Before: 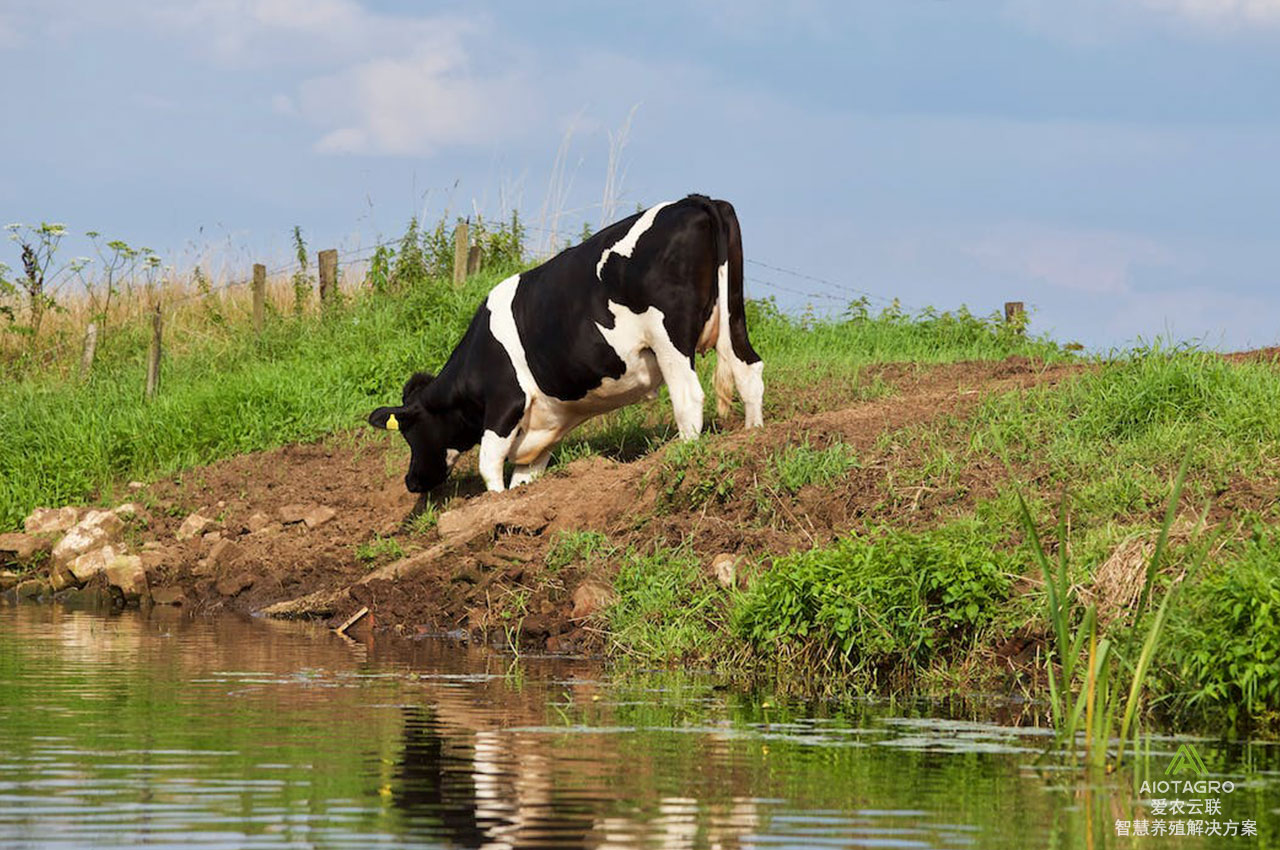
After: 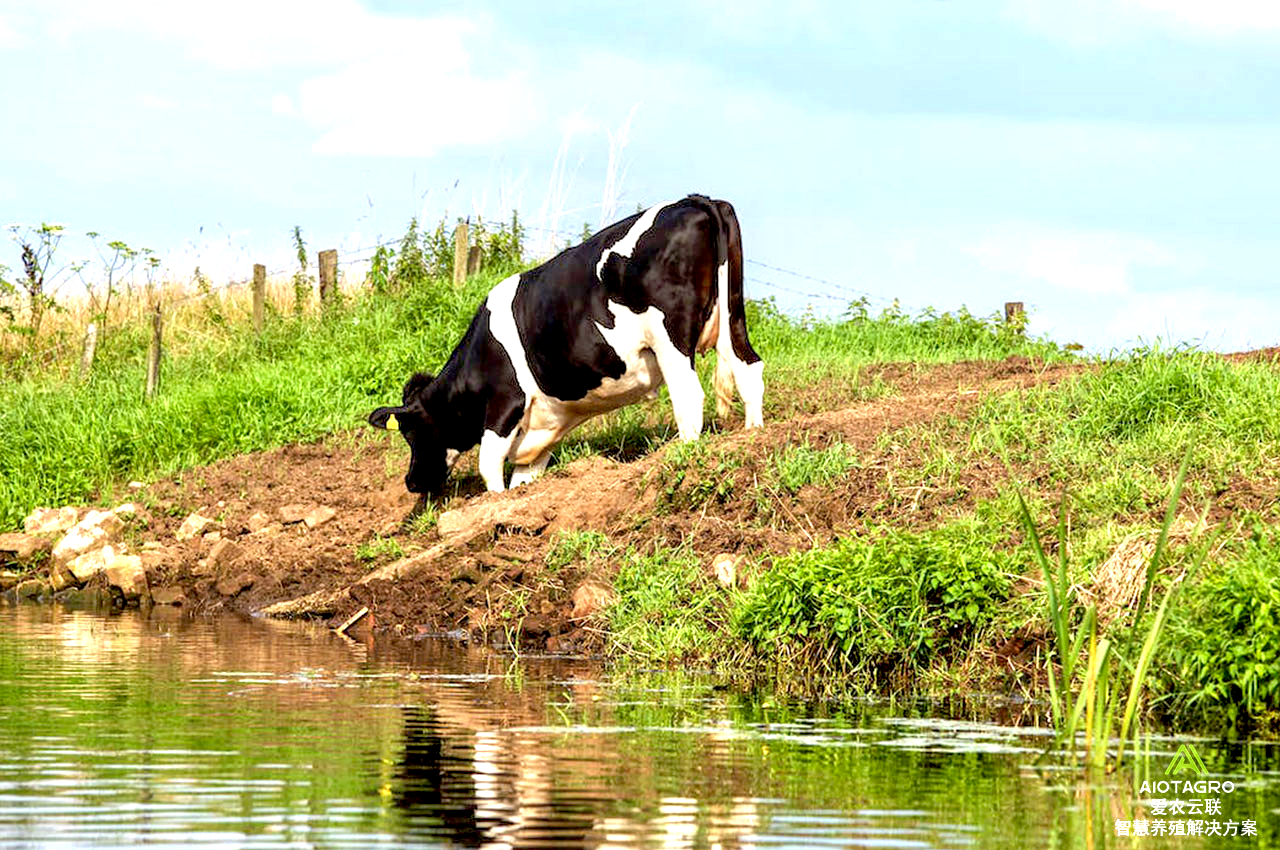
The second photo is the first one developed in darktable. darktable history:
local contrast: detail 130%
exposure: black level correction 0.011, exposure 1.088 EV, compensate exposure bias true, compensate highlight preservation false
